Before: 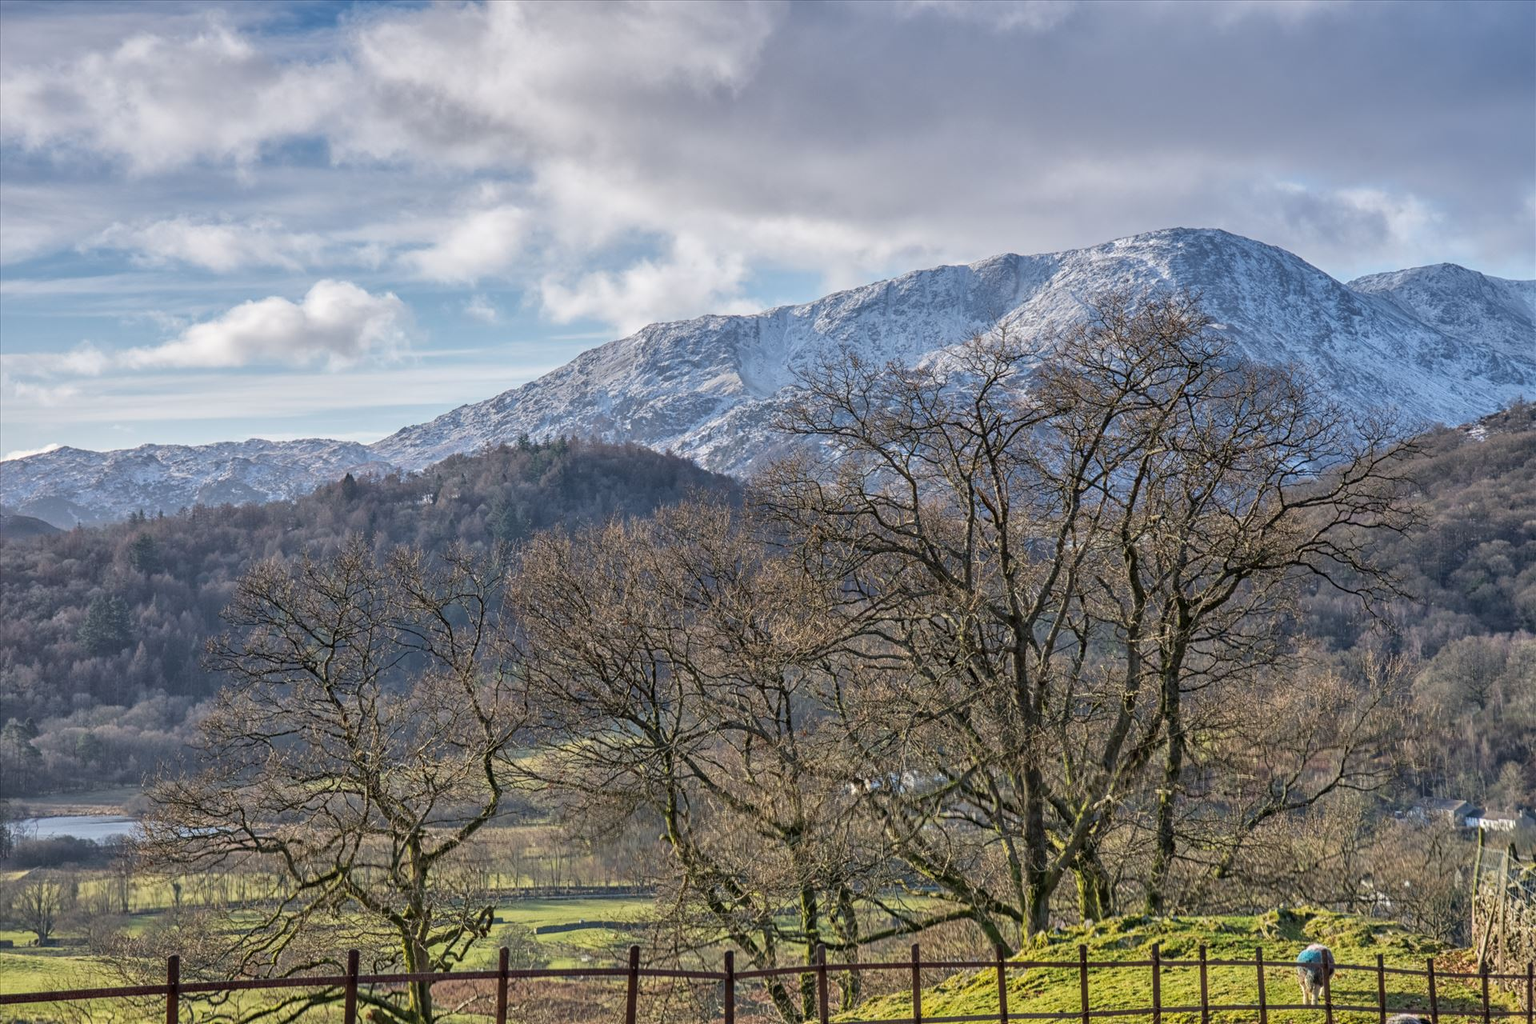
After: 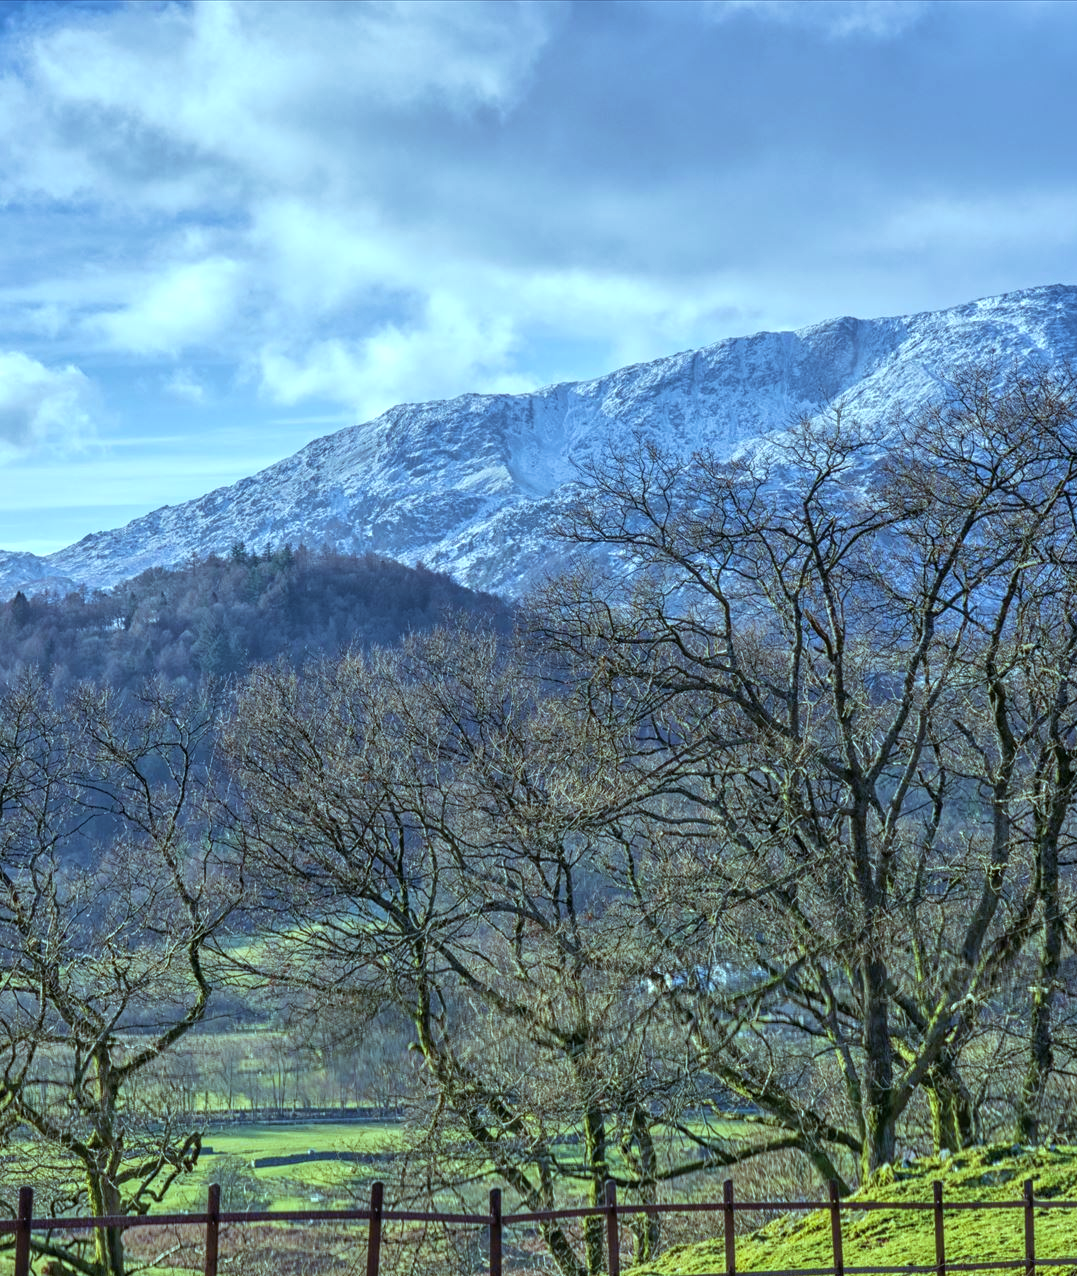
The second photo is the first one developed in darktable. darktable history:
white balance: red 0.967, blue 1.119, emerald 0.756
crop: left 21.674%, right 22.086%
color balance: mode lift, gamma, gain (sRGB), lift [0.997, 0.979, 1.021, 1.011], gamma [1, 1.084, 0.916, 0.998], gain [1, 0.87, 1.13, 1.101], contrast 4.55%, contrast fulcrum 38.24%, output saturation 104.09%
velvia: strength 30%
